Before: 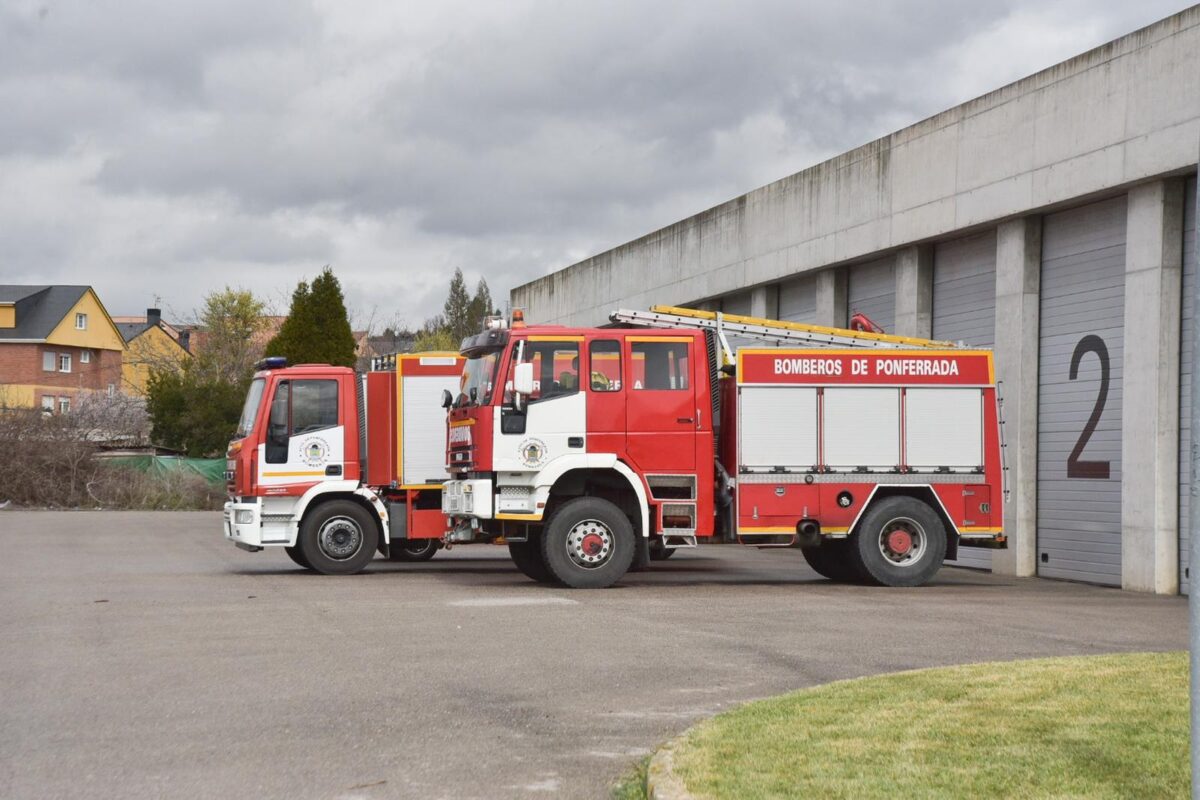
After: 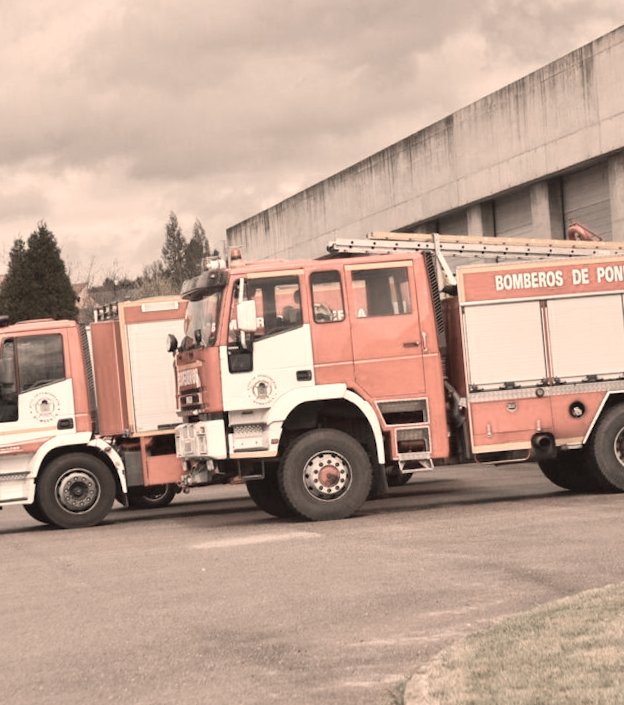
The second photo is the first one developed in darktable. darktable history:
crop and rotate: angle 0.02°, left 24.353%, top 13.219%, right 26.156%, bottom 8.224%
color zones: curves: ch0 [(0, 0.613) (0.01, 0.613) (0.245, 0.448) (0.498, 0.529) (0.642, 0.665) (0.879, 0.777) (0.99, 0.613)]; ch1 [(0, 0.272) (0.219, 0.127) (0.724, 0.346)]
white balance: red 1.467, blue 0.684
rotate and perspective: rotation -4.86°, automatic cropping off
